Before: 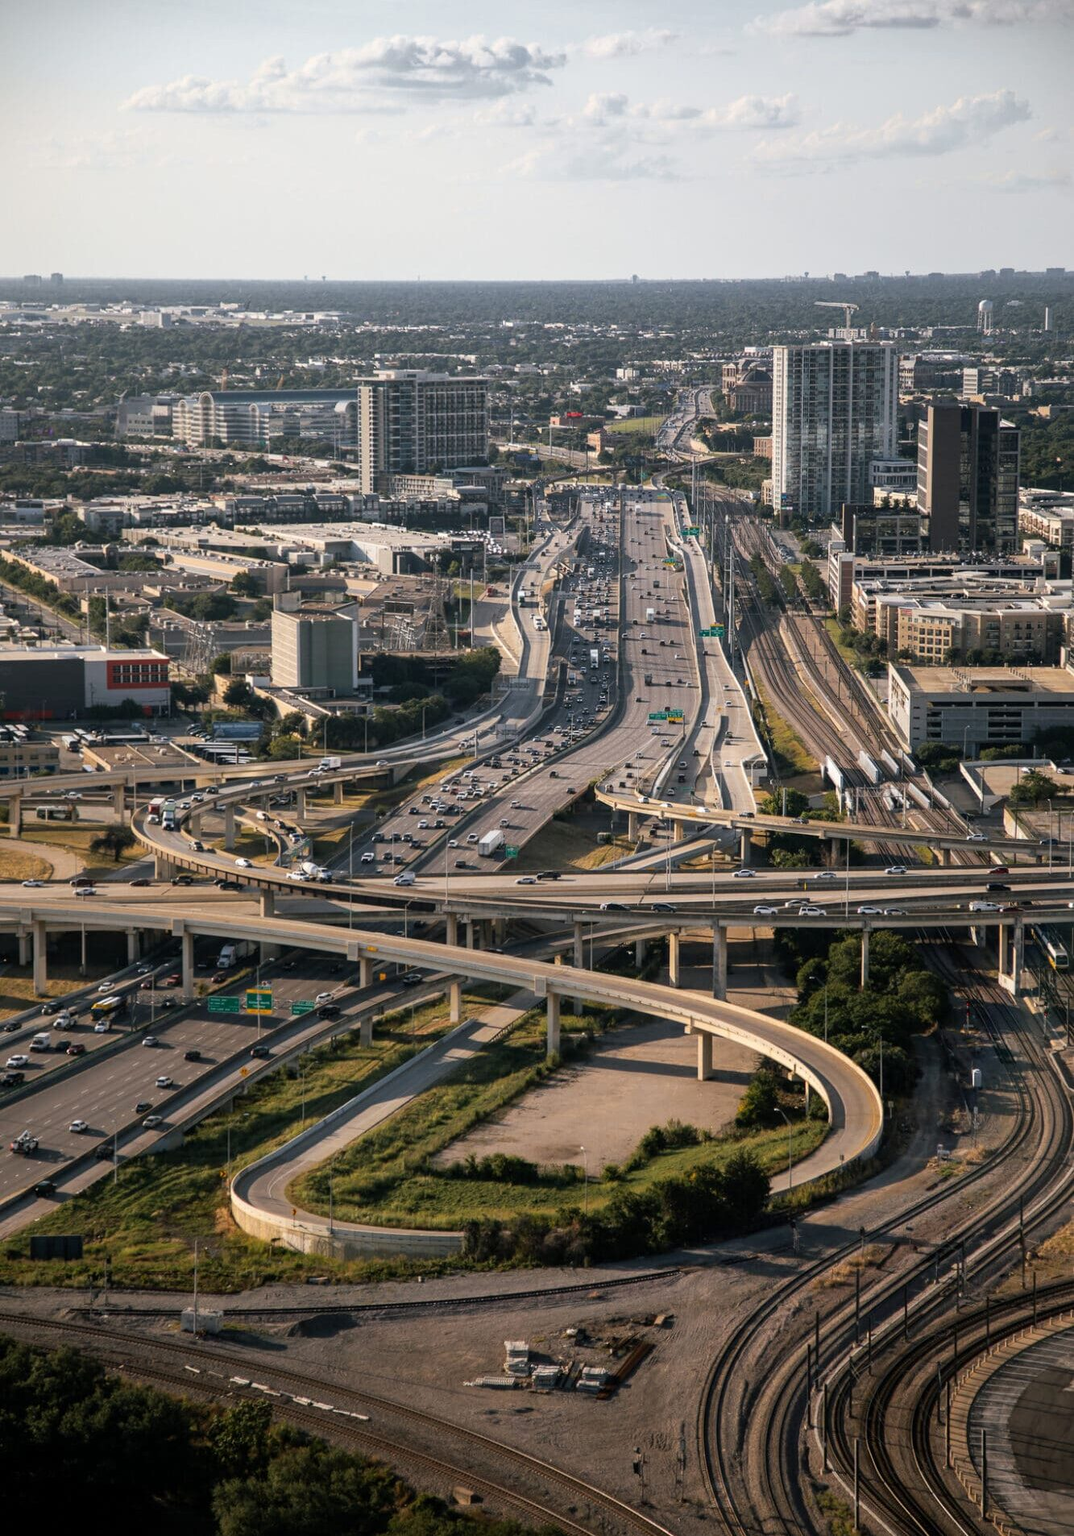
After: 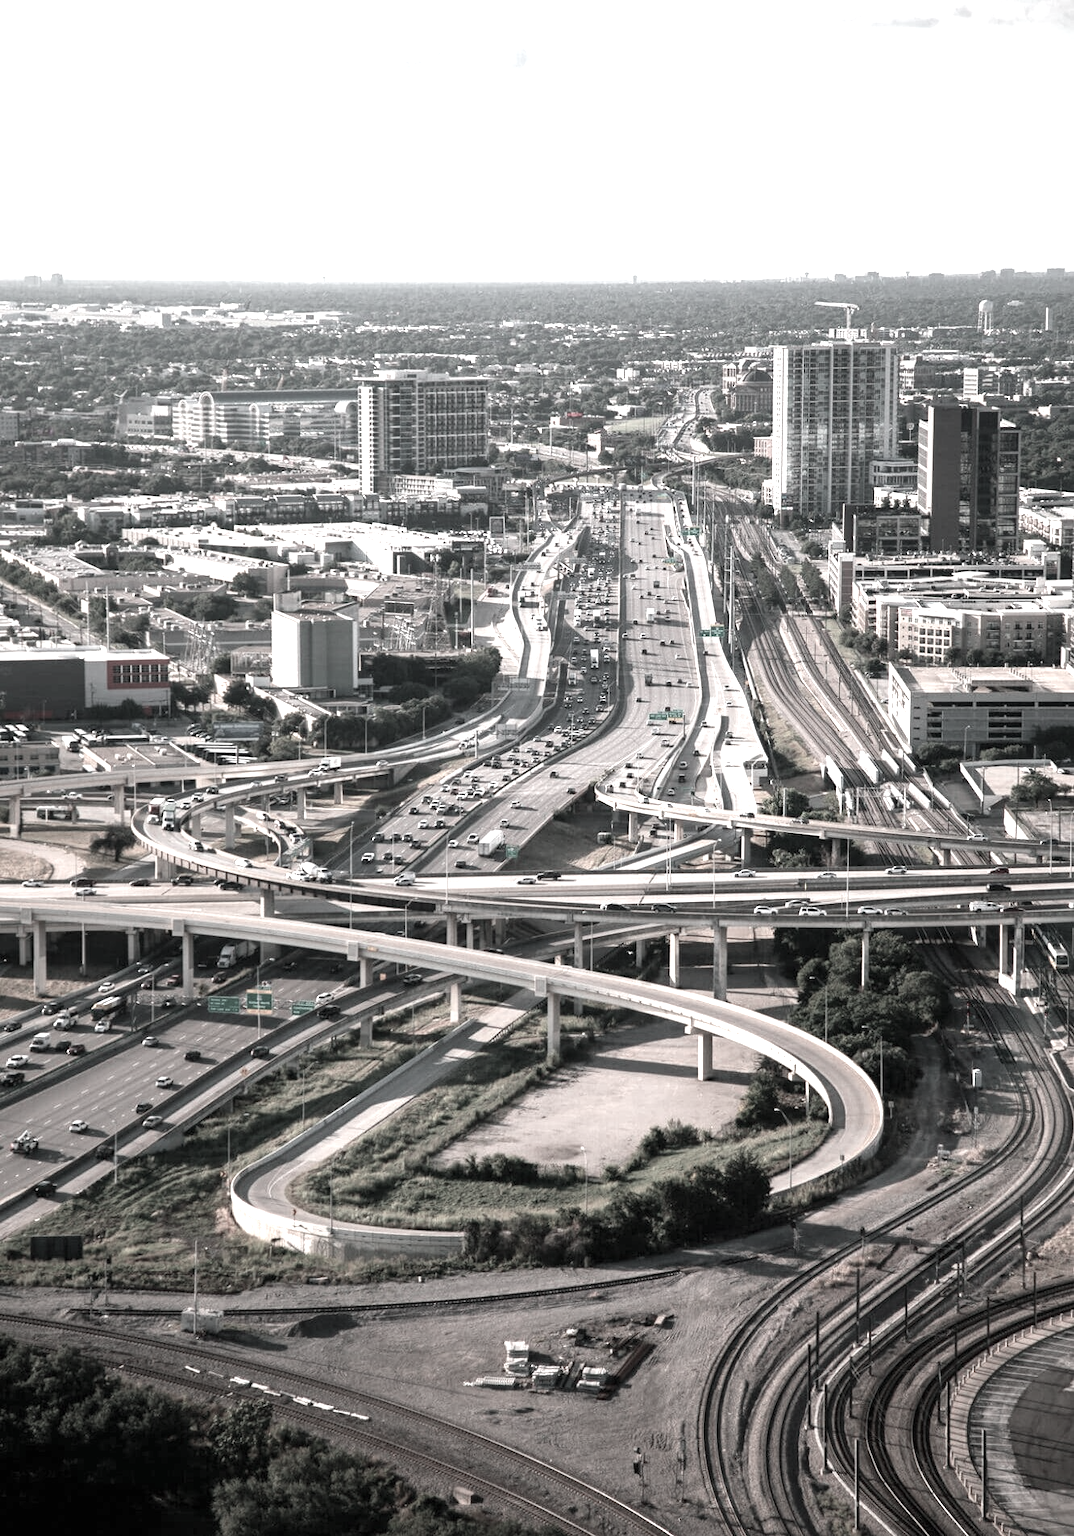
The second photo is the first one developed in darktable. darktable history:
color contrast: green-magenta contrast 0.3, blue-yellow contrast 0.15
exposure: black level correction 0, exposure 1.2 EV, compensate exposure bias true, compensate highlight preservation false
